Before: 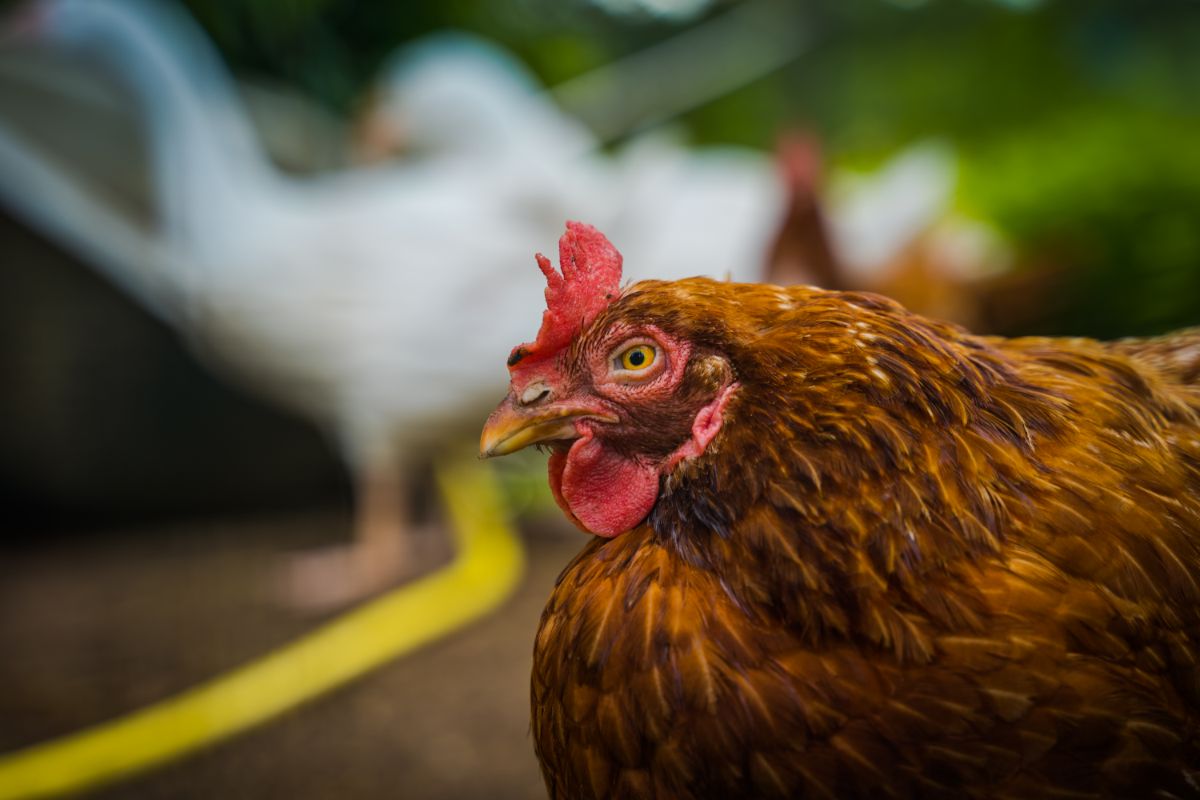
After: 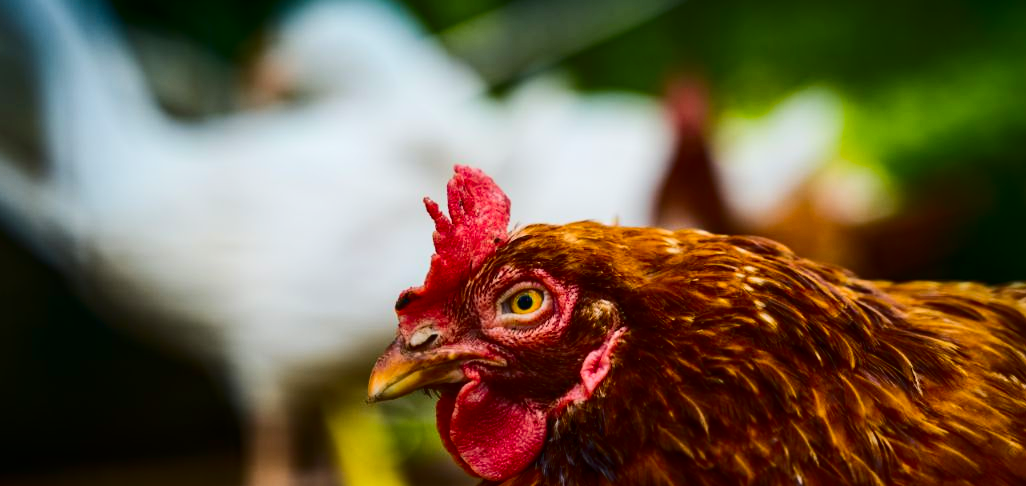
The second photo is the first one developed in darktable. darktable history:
color correction: highlights b* -0.034, saturation 1.1
shadows and highlights: radius 336.19, shadows 28.17, soften with gaussian
contrast brightness saturation: contrast 0.304, brightness -0.067, saturation 0.166
crop and rotate: left 9.378%, top 7.114%, right 5.058%, bottom 32.077%
